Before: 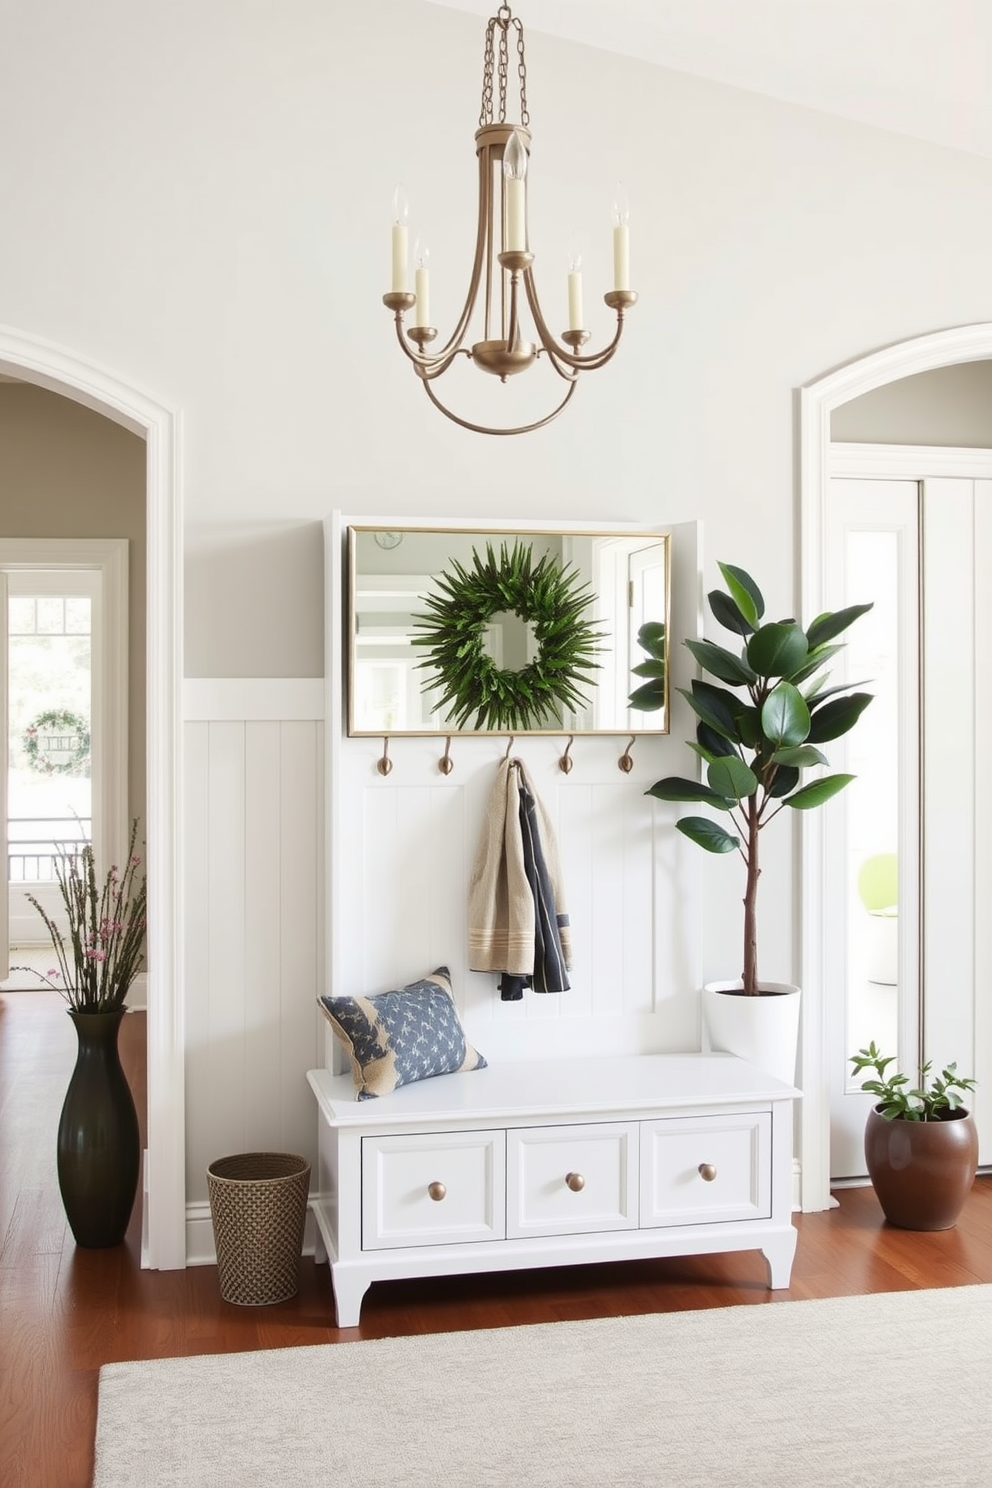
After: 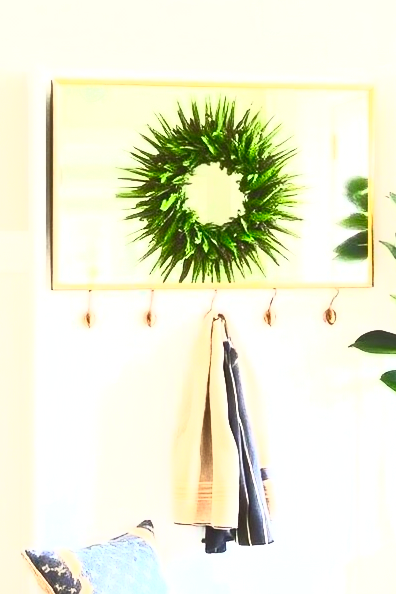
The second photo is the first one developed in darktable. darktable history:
exposure: exposure 0.6 EV, compensate highlight preservation false
crop: left 29.875%, top 30.071%, right 30.188%, bottom 29.998%
contrast brightness saturation: contrast 0.998, brightness 0.985, saturation 0.996
